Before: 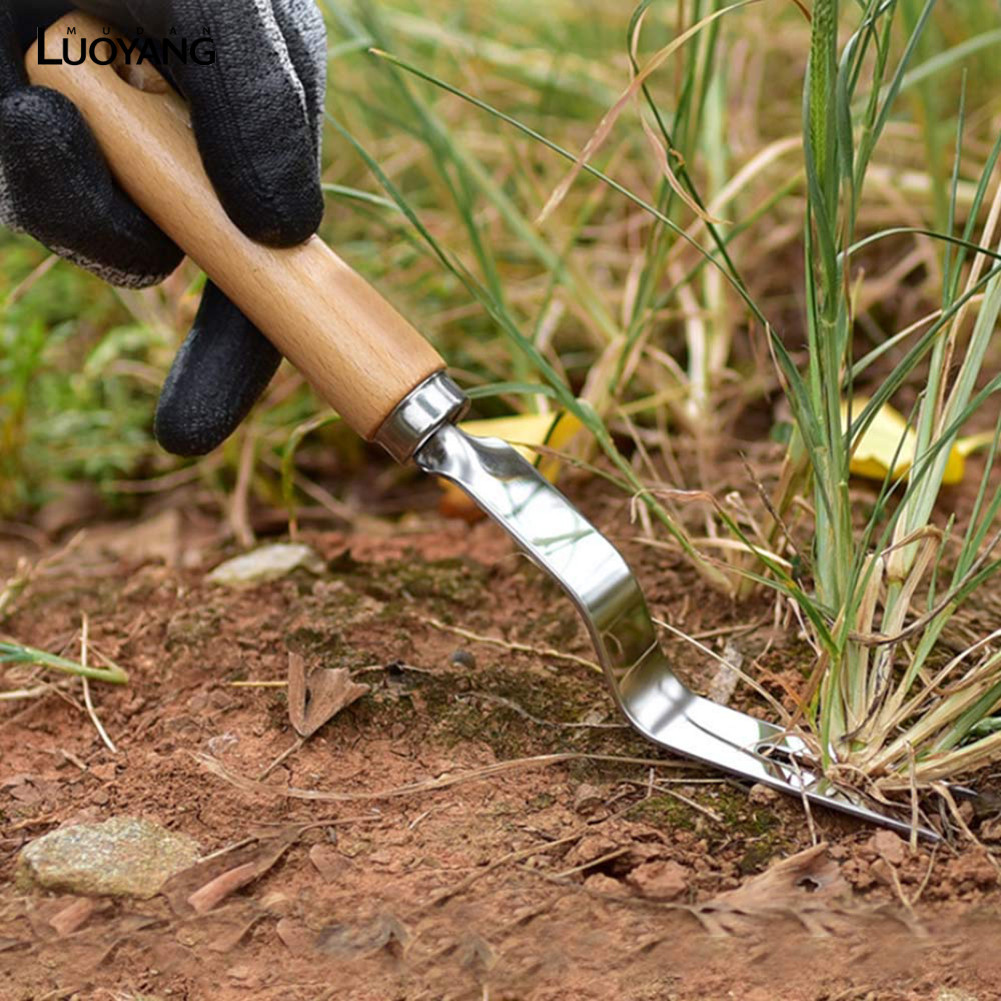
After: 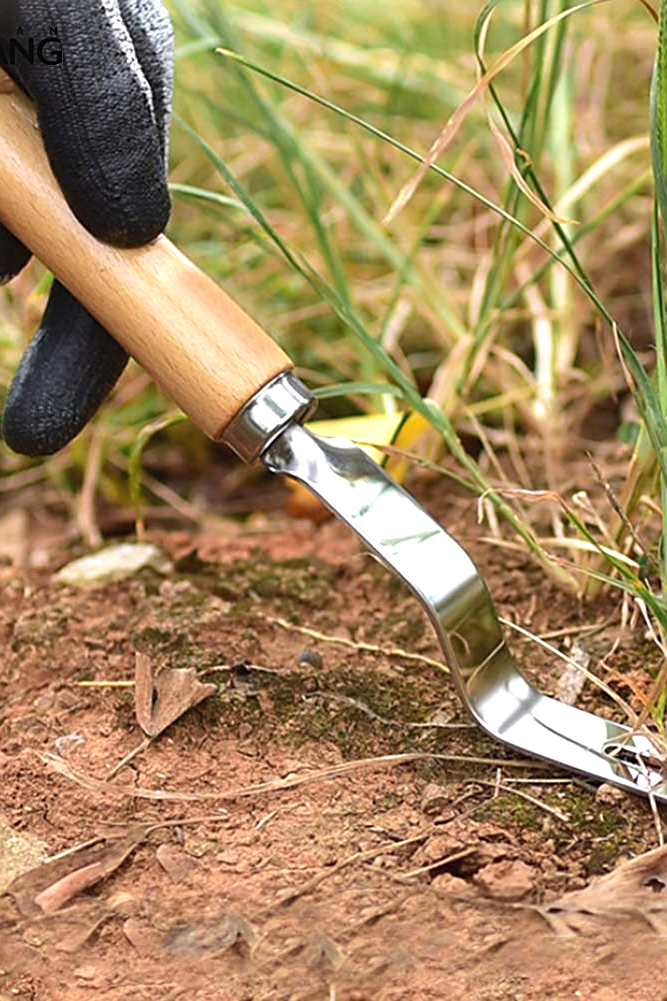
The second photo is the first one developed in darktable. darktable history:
crop and rotate: left 15.446%, right 17.836%
sharpen: on, module defaults
exposure: black level correction -0.002, exposure 0.54 EV, compensate highlight preservation false
